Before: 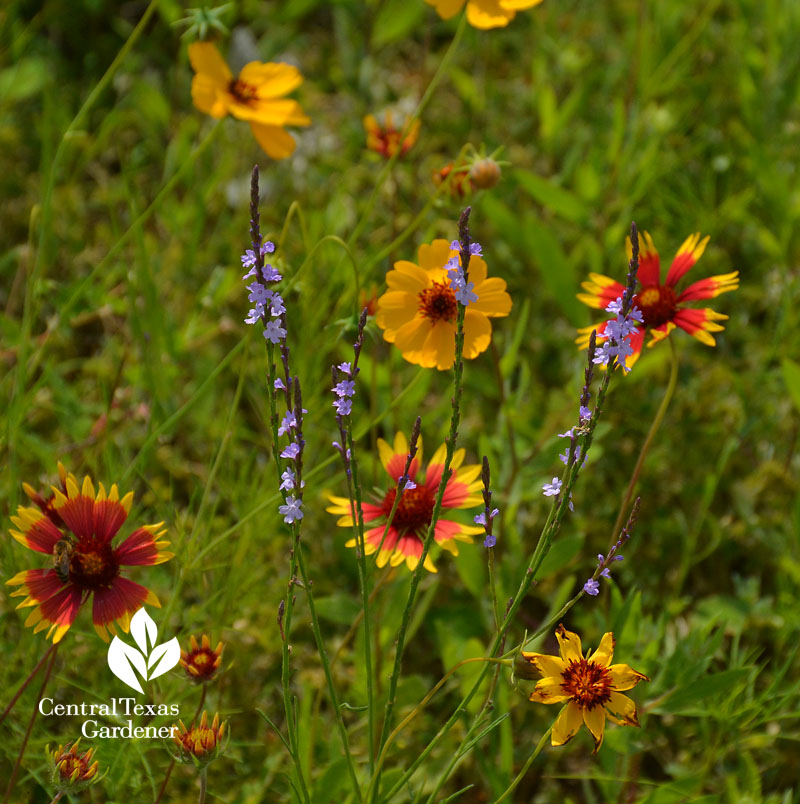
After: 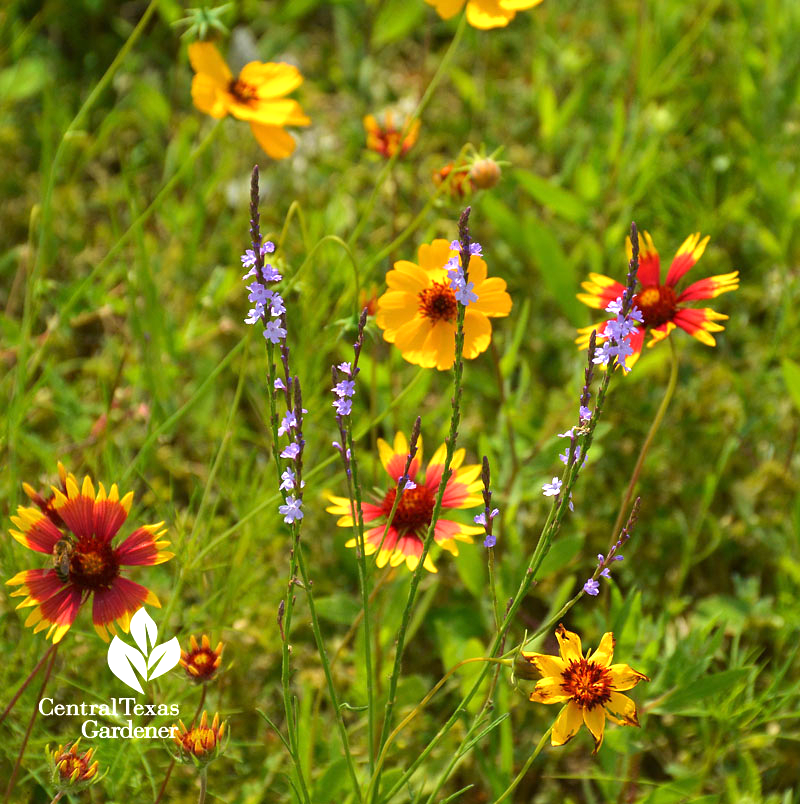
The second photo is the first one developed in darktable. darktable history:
exposure: compensate exposure bias true, compensate highlight preservation false
velvia: on, module defaults
